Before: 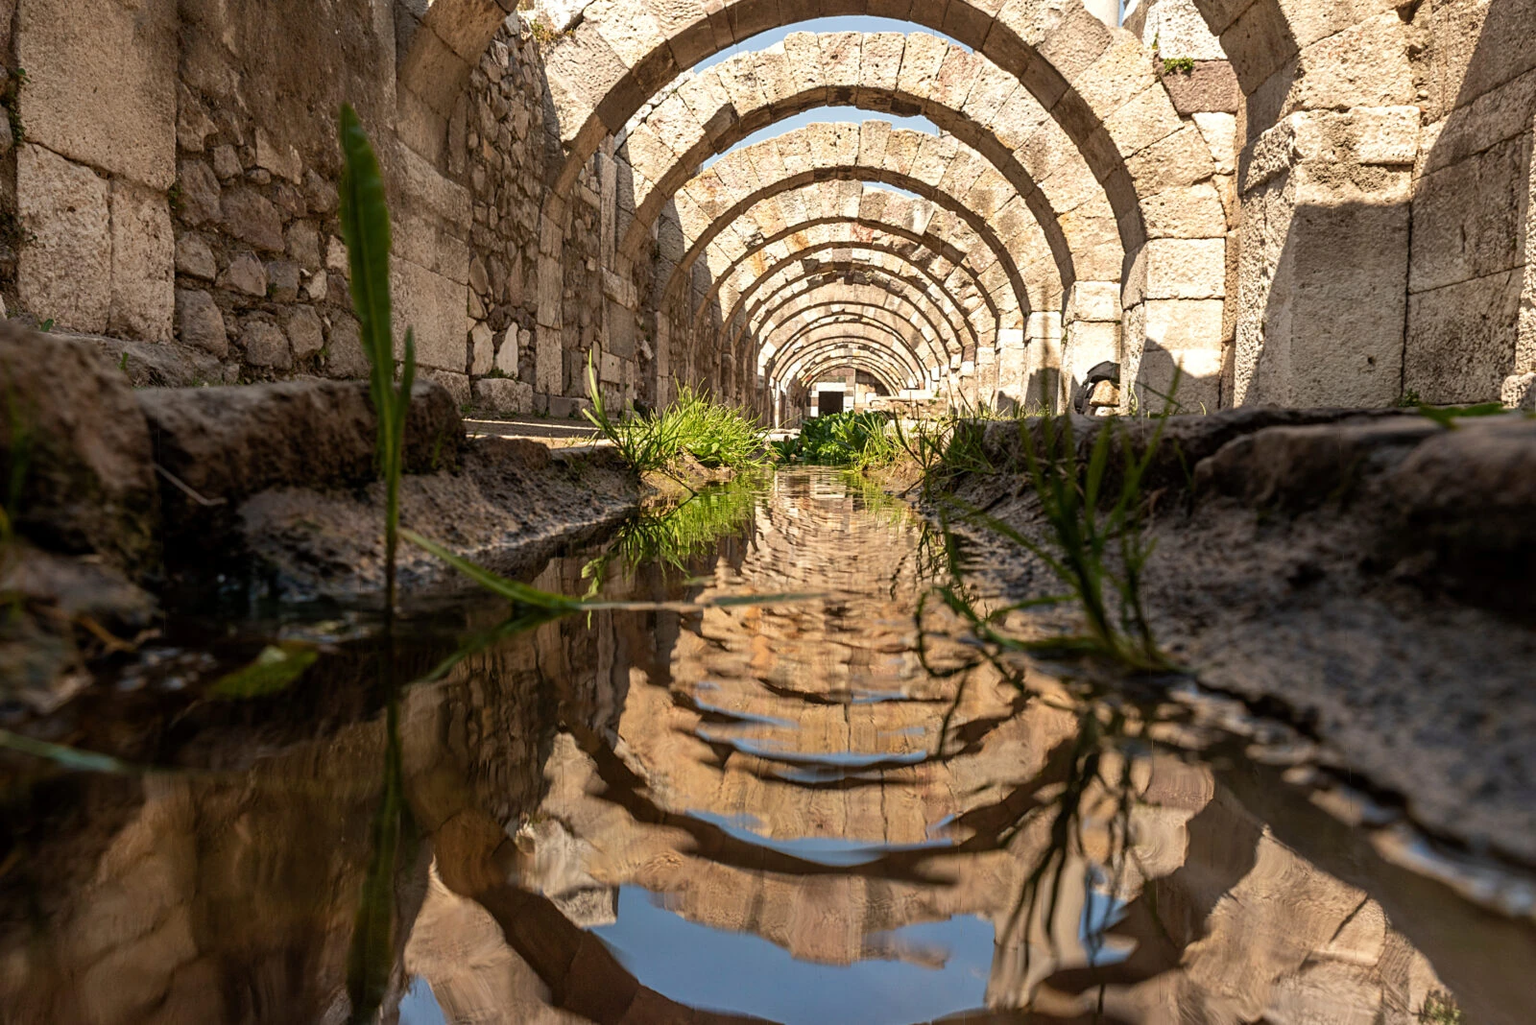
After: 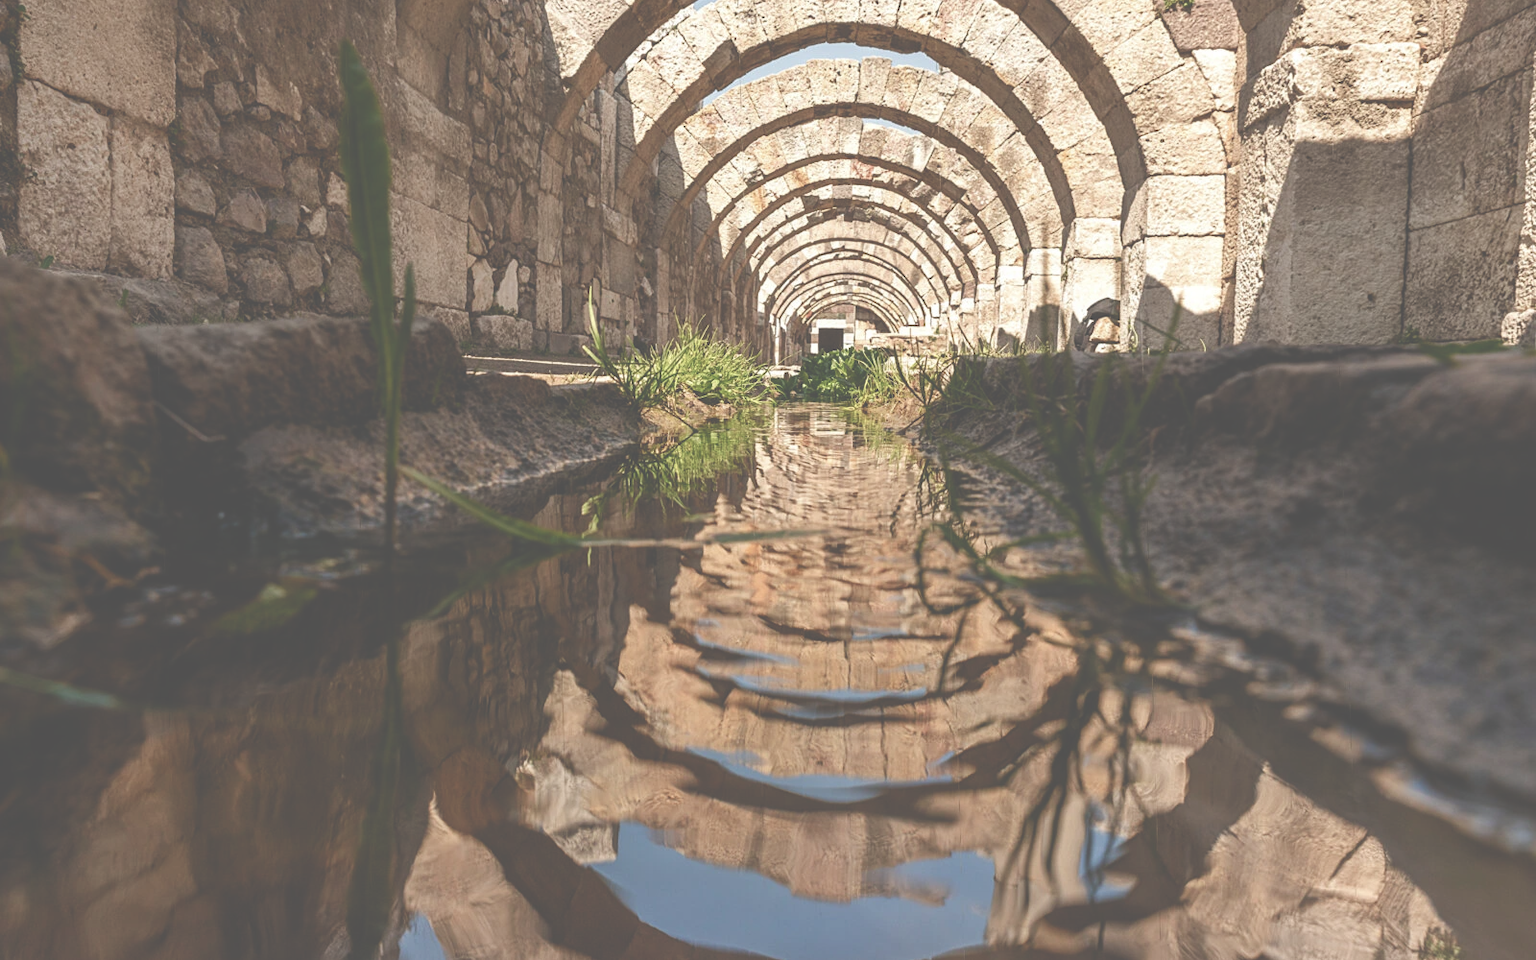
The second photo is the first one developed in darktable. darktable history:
color balance rgb: perceptual saturation grading › global saturation 20%, perceptual saturation grading › highlights -50%, perceptual saturation grading › shadows 30%
exposure: black level correction -0.087, compensate highlight preservation false
crop and rotate: top 6.25%
